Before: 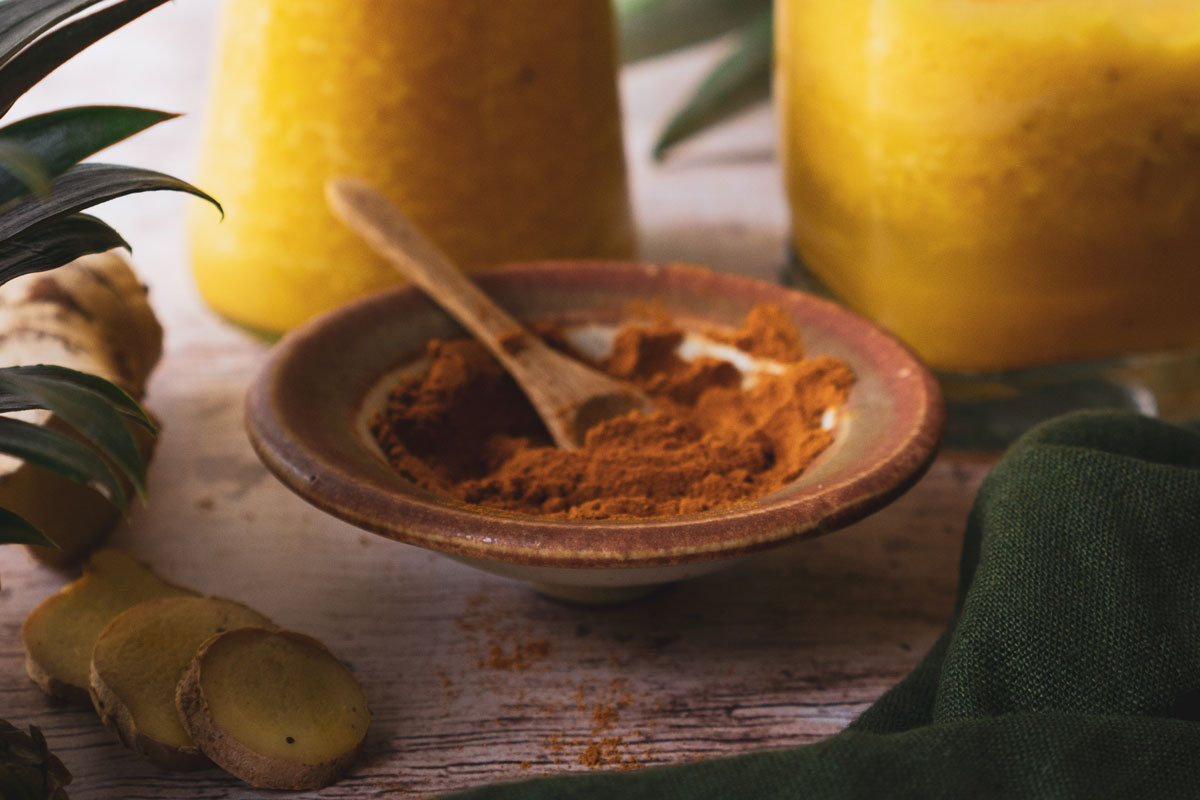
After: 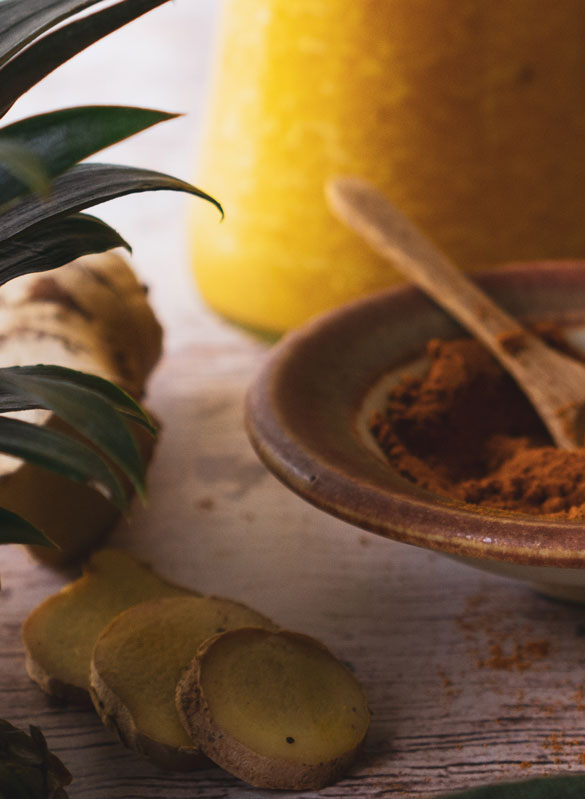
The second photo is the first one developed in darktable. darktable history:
crop and rotate: left 0.036%, right 51.197%
